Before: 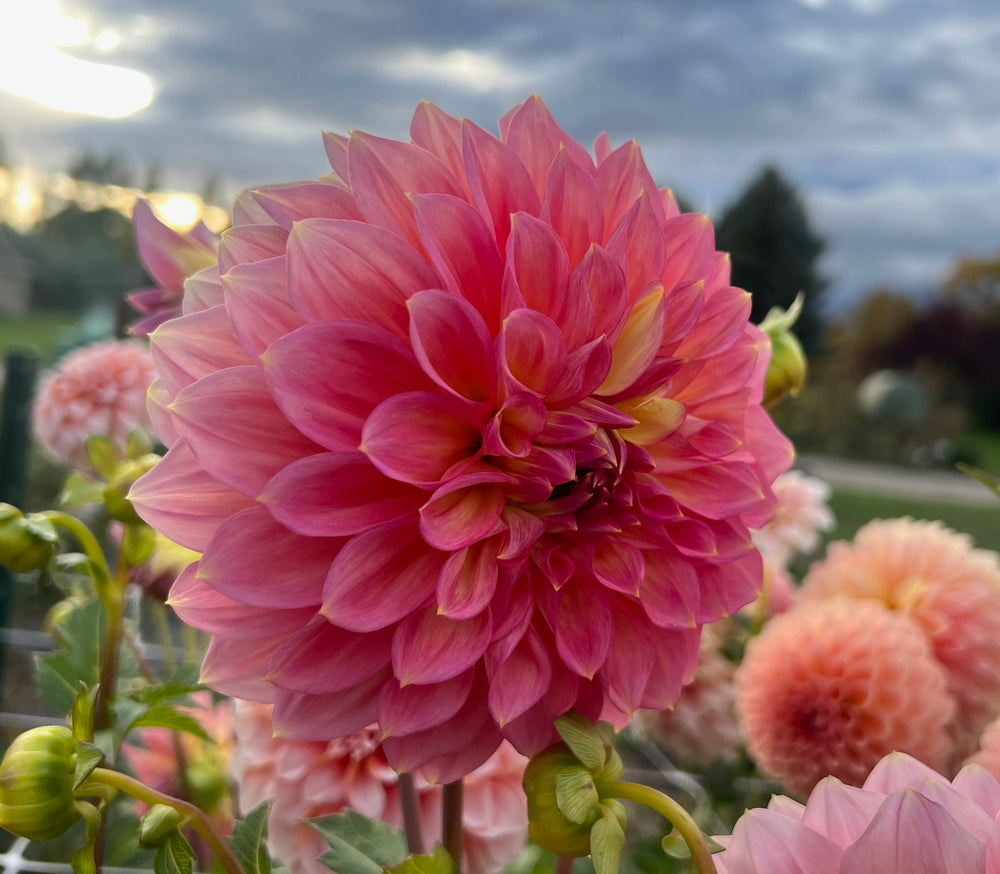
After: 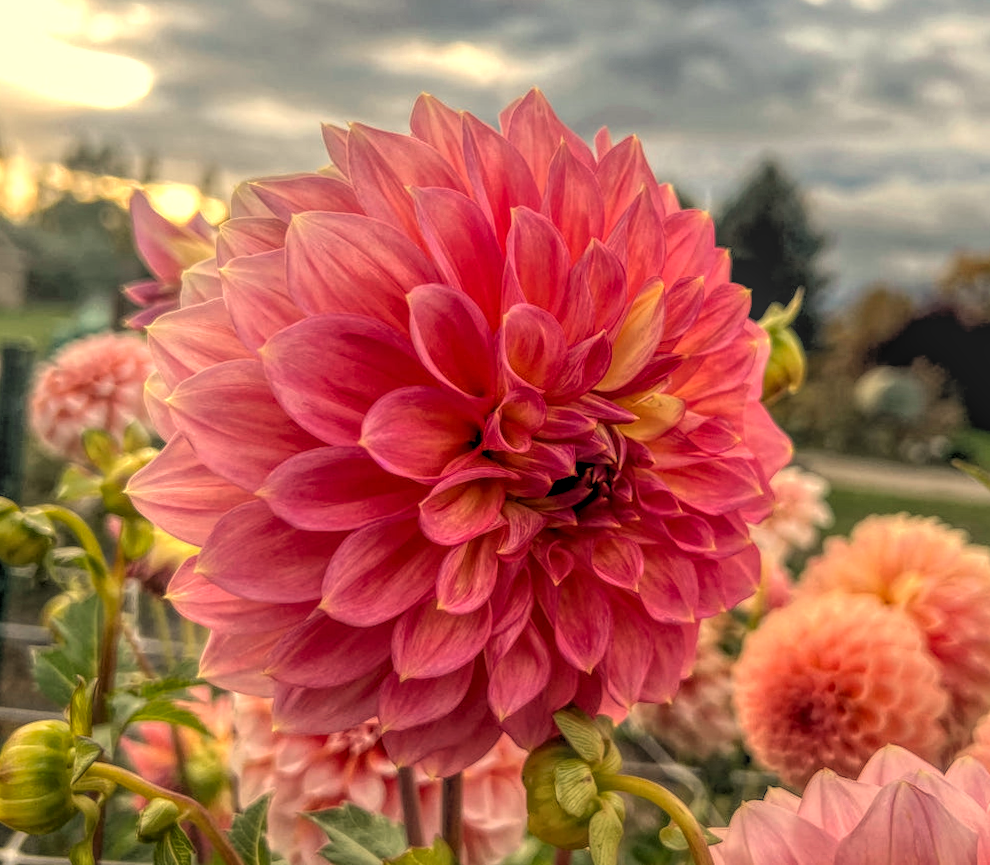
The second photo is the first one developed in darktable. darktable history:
white balance: red 1.138, green 0.996, blue 0.812
rgb levels: levels [[0.01, 0.419, 0.839], [0, 0.5, 1], [0, 0.5, 1]]
local contrast: highlights 20%, shadows 30%, detail 200%, midtone range 0.2
rotate and perspective: rotation 0.174°, lens shift (vertical) 0.013, lens shift (horizontal) 0.019, shear 0.001, automatic cropping original format, crop left 0.007, crop right 0.991, crop top 0.016, crop bottom 0.997
